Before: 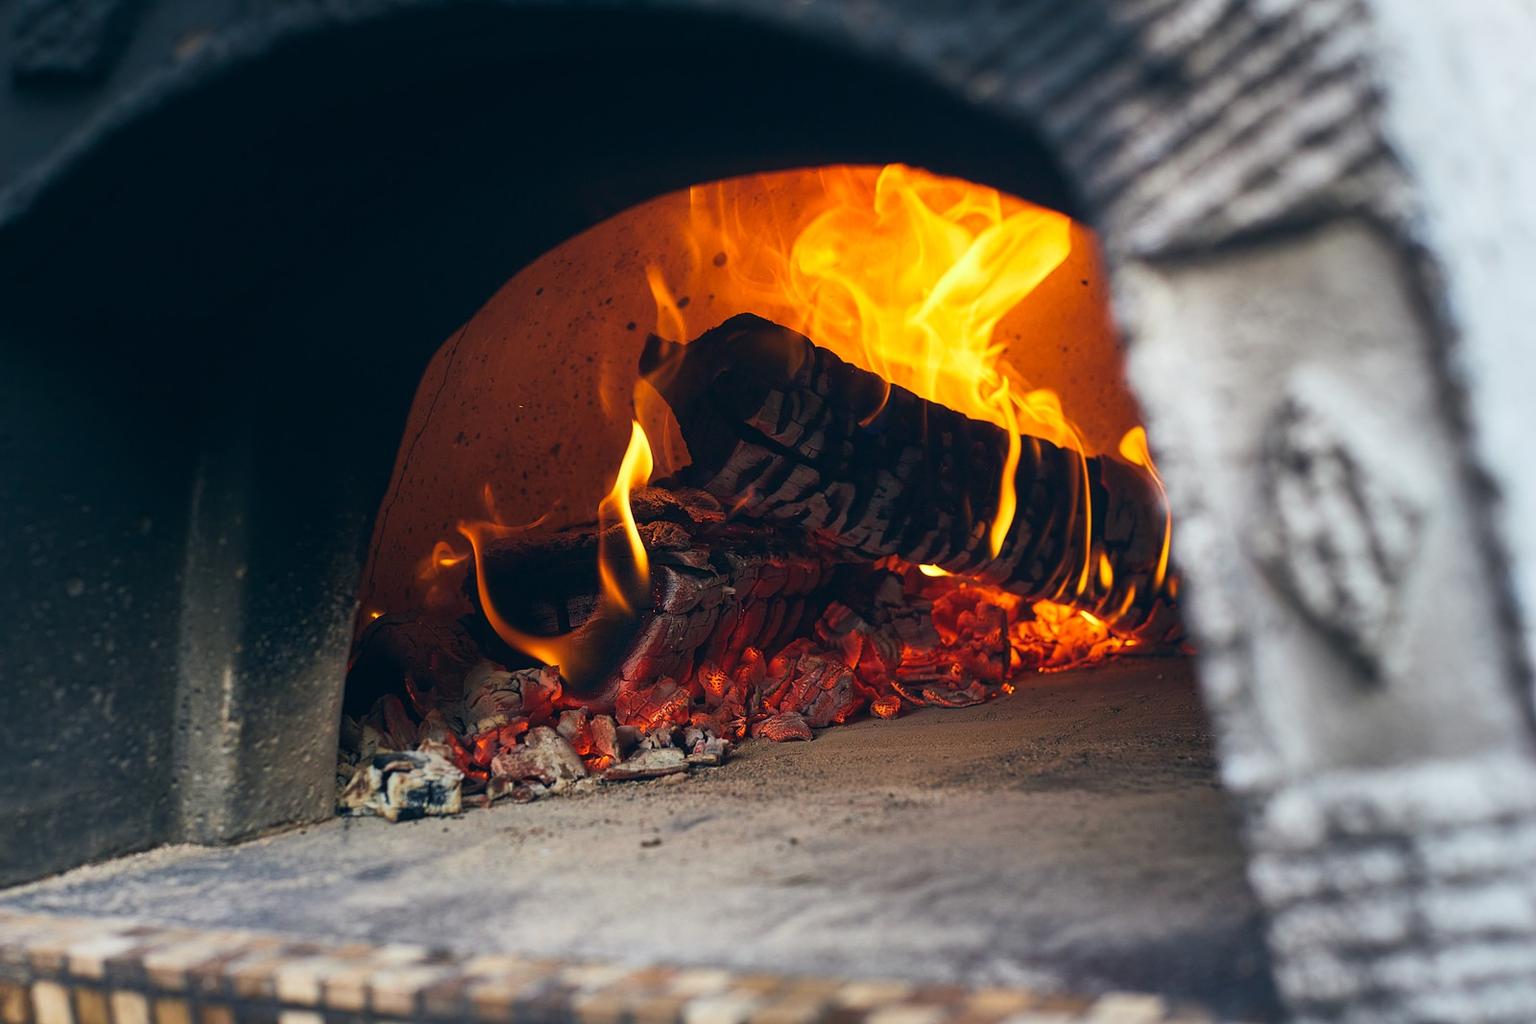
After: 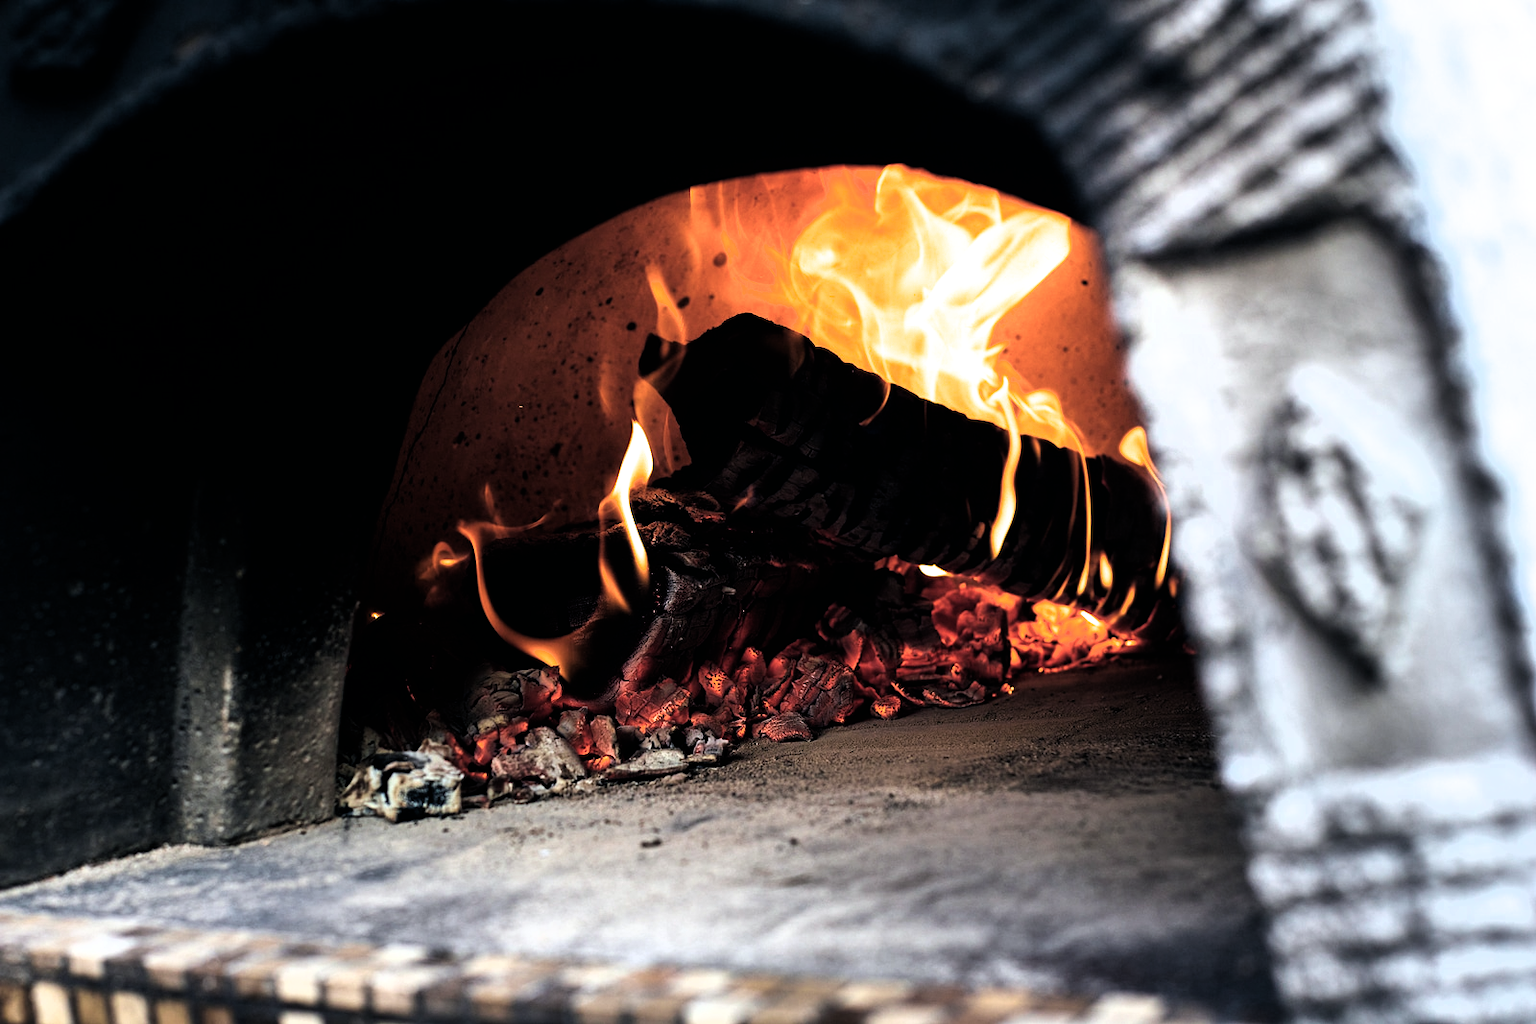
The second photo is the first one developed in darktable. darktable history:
filmic rgb: black relative exposure -8.2 EV, white relative exposure 2.2 EV, threshold 3 EV, hardness 7.11, latitude 85.74%, contrast 1.696, highlights saturation mix -4%, shadows ↔ highlights balance -2.69%, color science v5 (2021), contrast in shadows safe, contrast in highlights safe, enable highlight reconstruction true
white balance: red 0.976, blue 1.04
